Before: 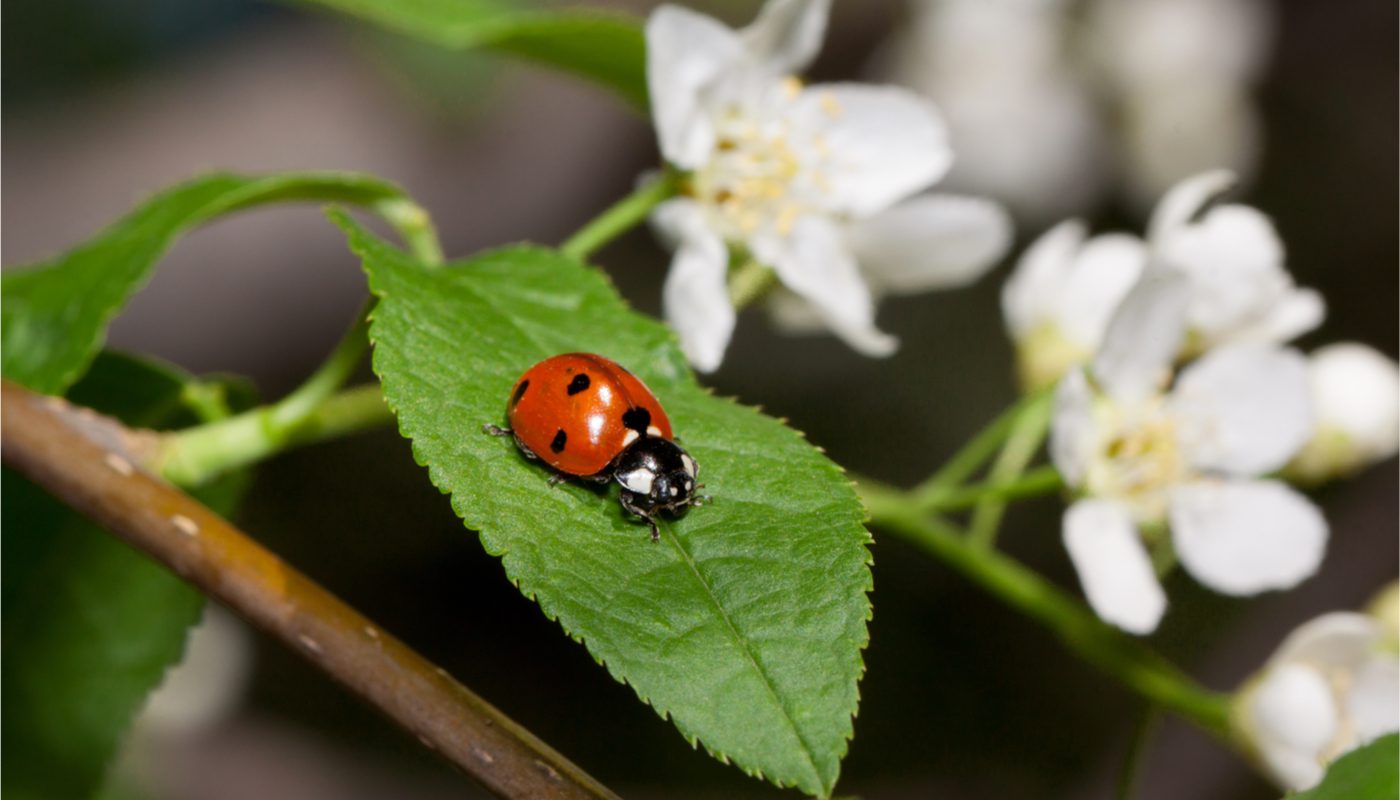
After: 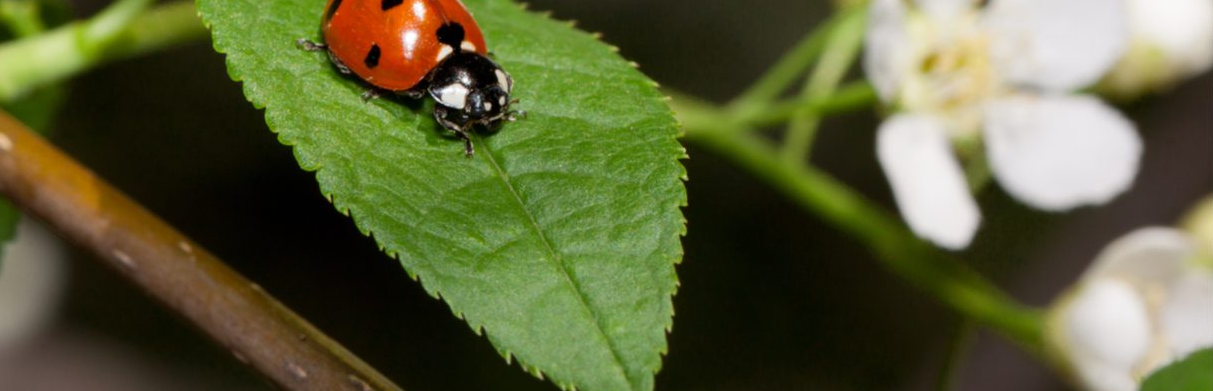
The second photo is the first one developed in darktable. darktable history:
crop and rotate: left 13.306%, top 48.129%, bottom 2.928%
exposure: compensate highlight preservation false
